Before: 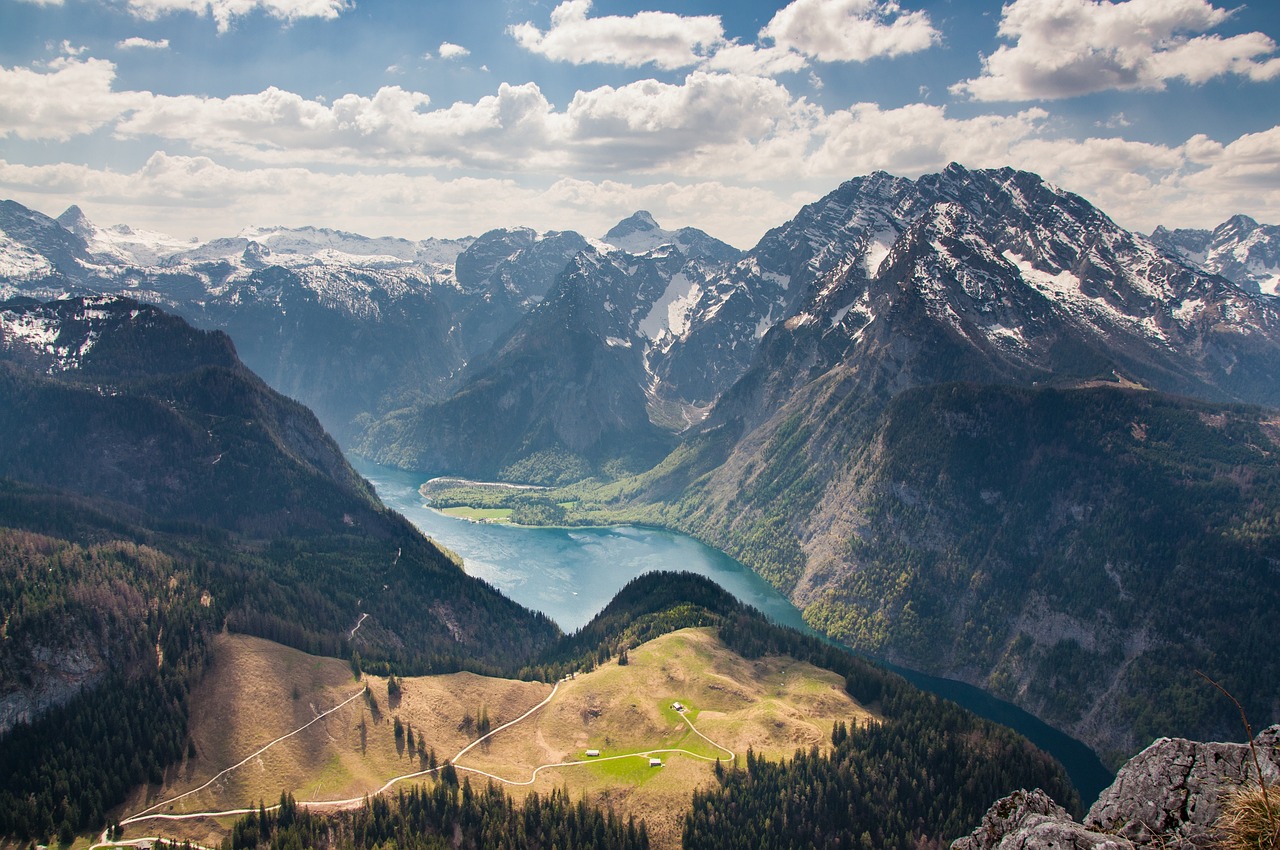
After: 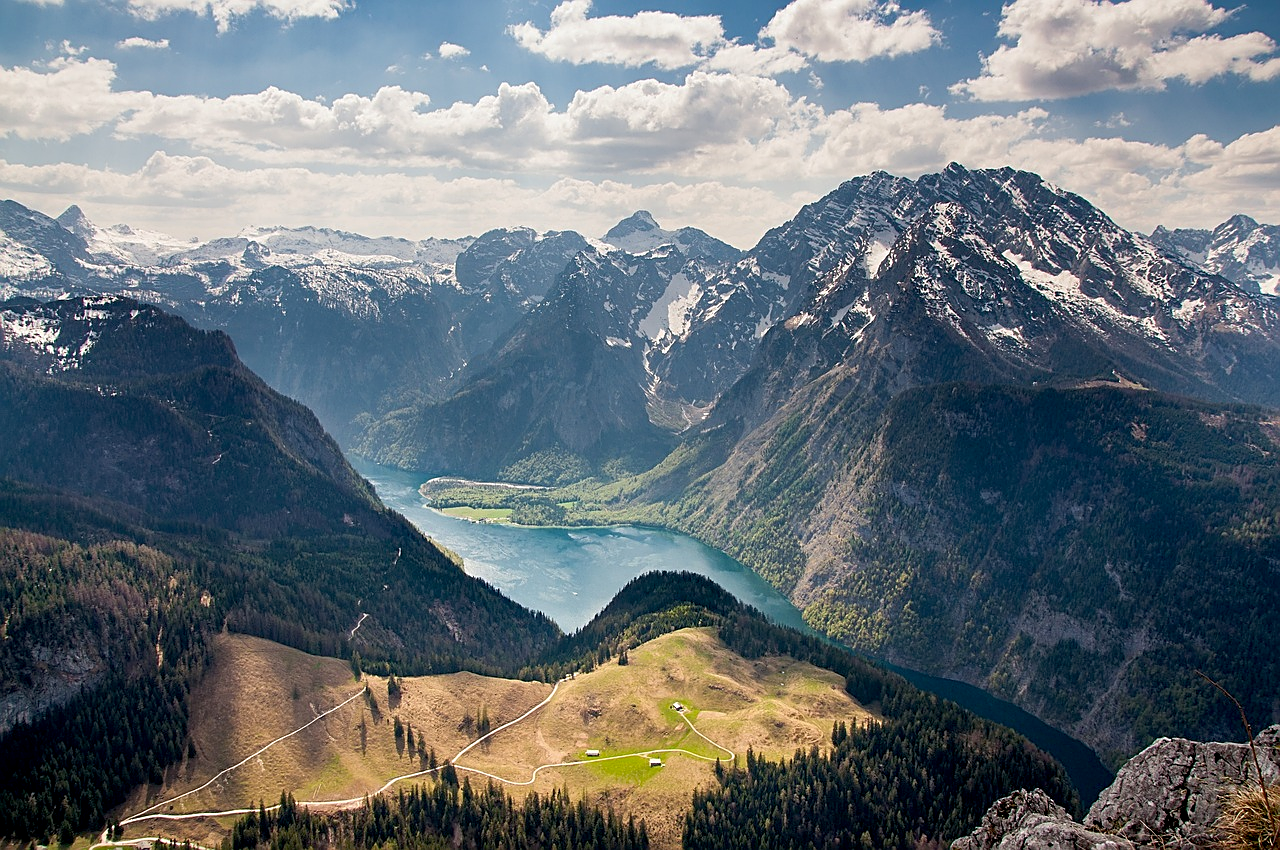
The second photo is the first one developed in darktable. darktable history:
exposure: black level correction 0.009, compensate highlight preservation false
sharpen: on, module defaults
